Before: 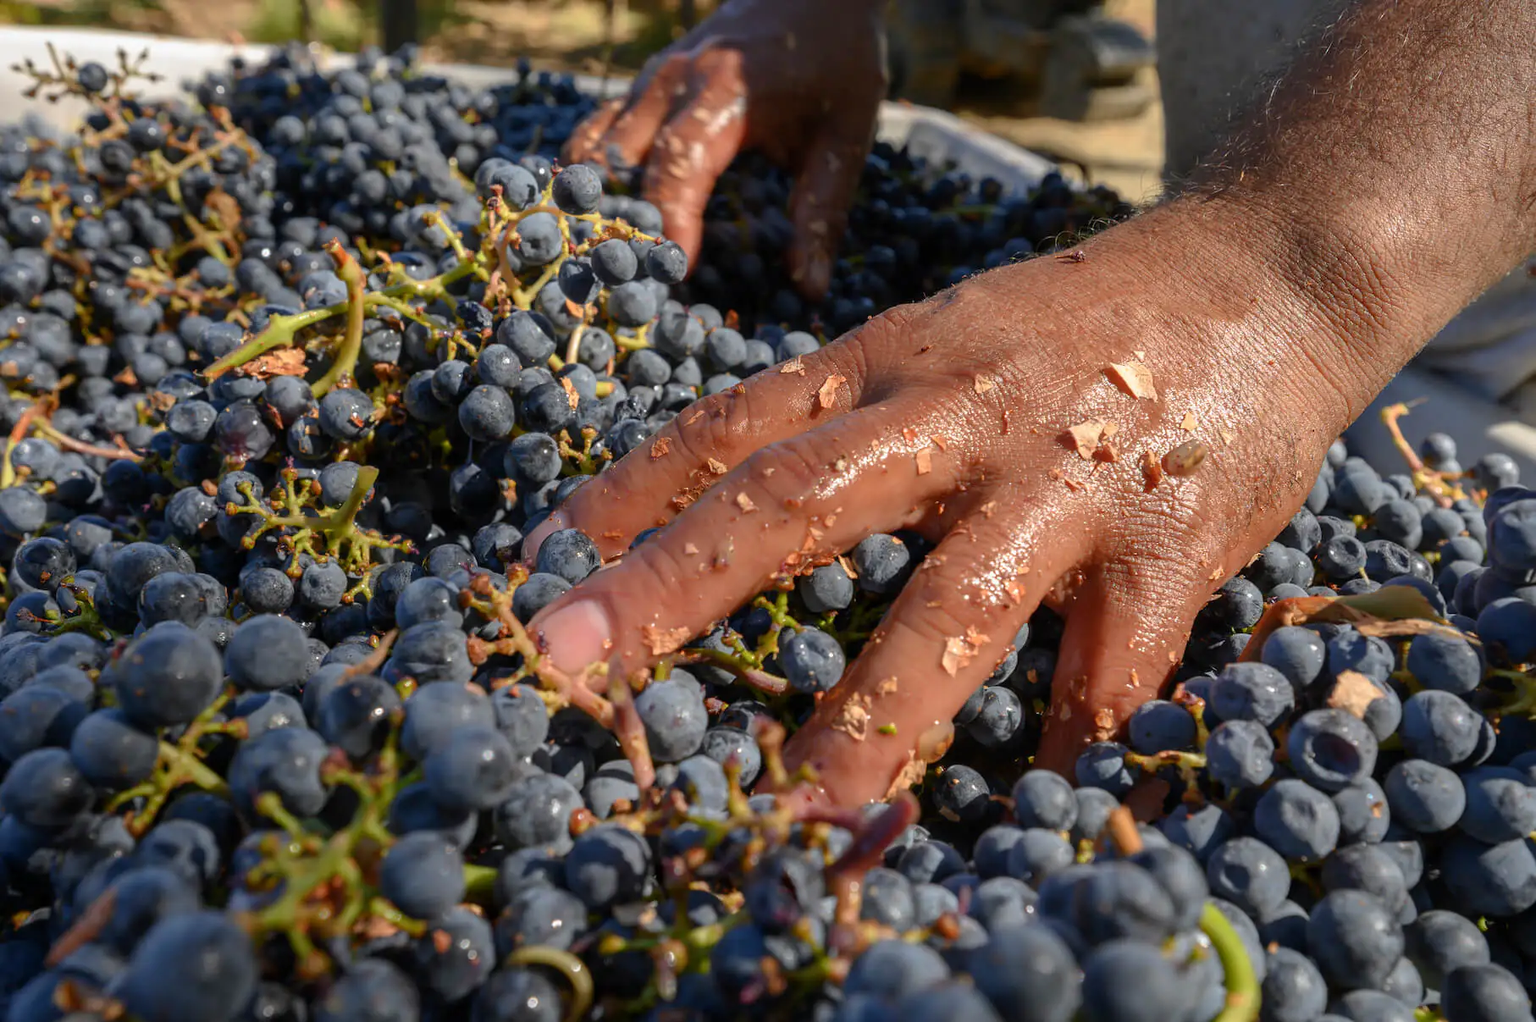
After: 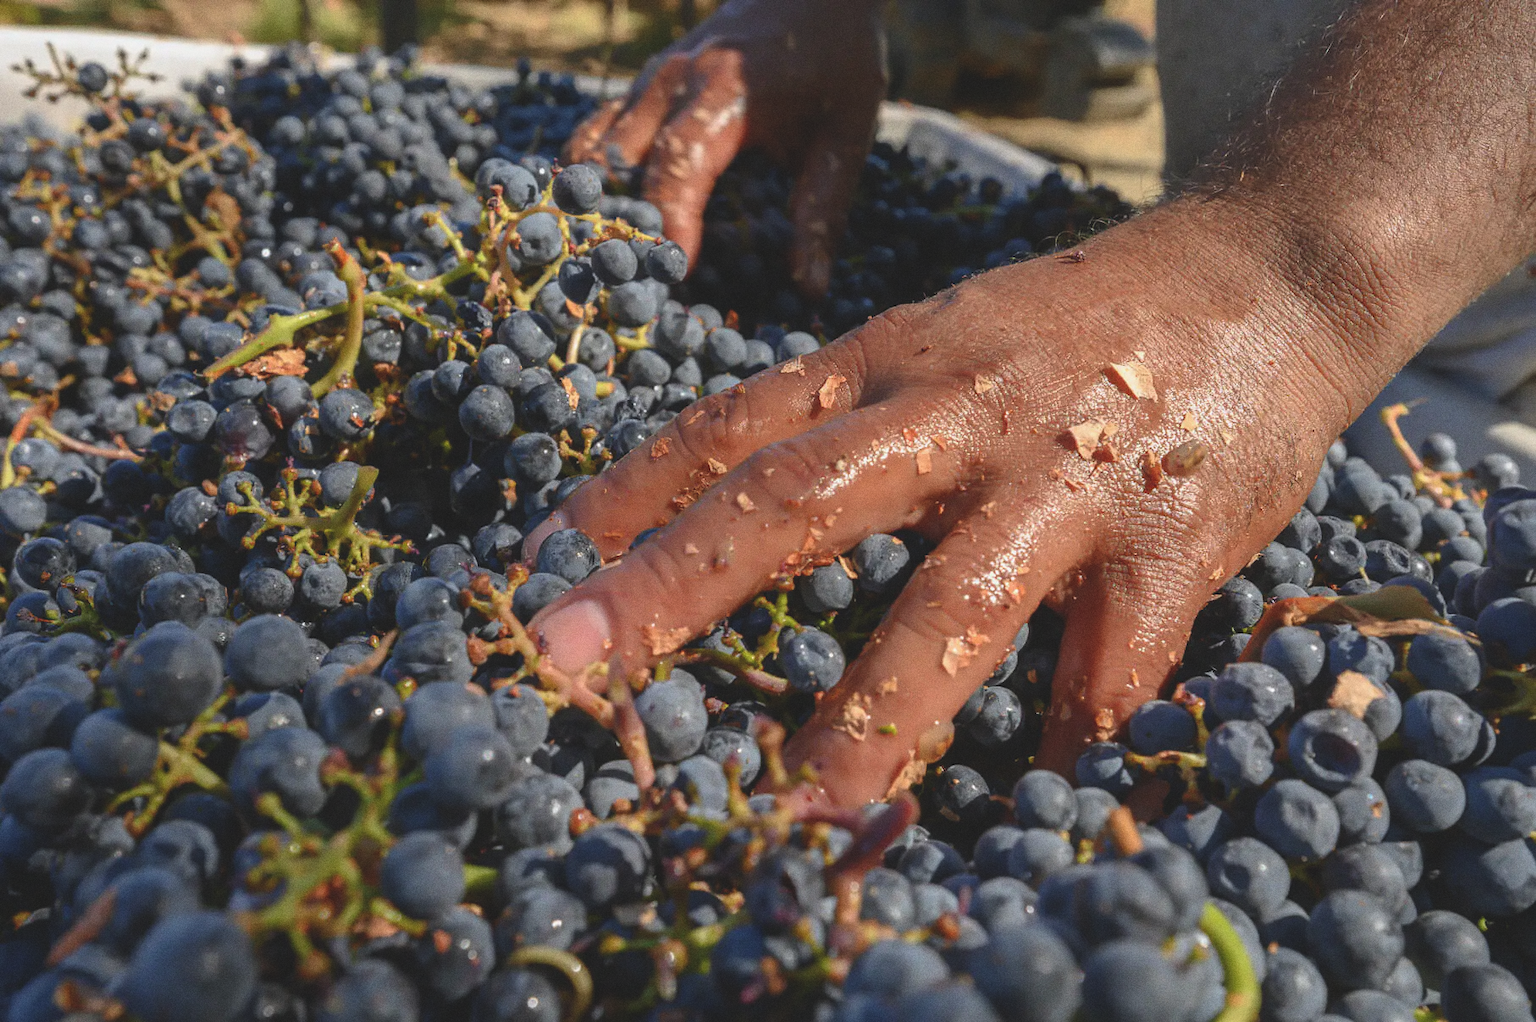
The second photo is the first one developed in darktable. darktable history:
grain: coarseness 0.09 ISO
exposure: black level correction -0.015, exposure -0.125 EV, compensate highlight preservation false
